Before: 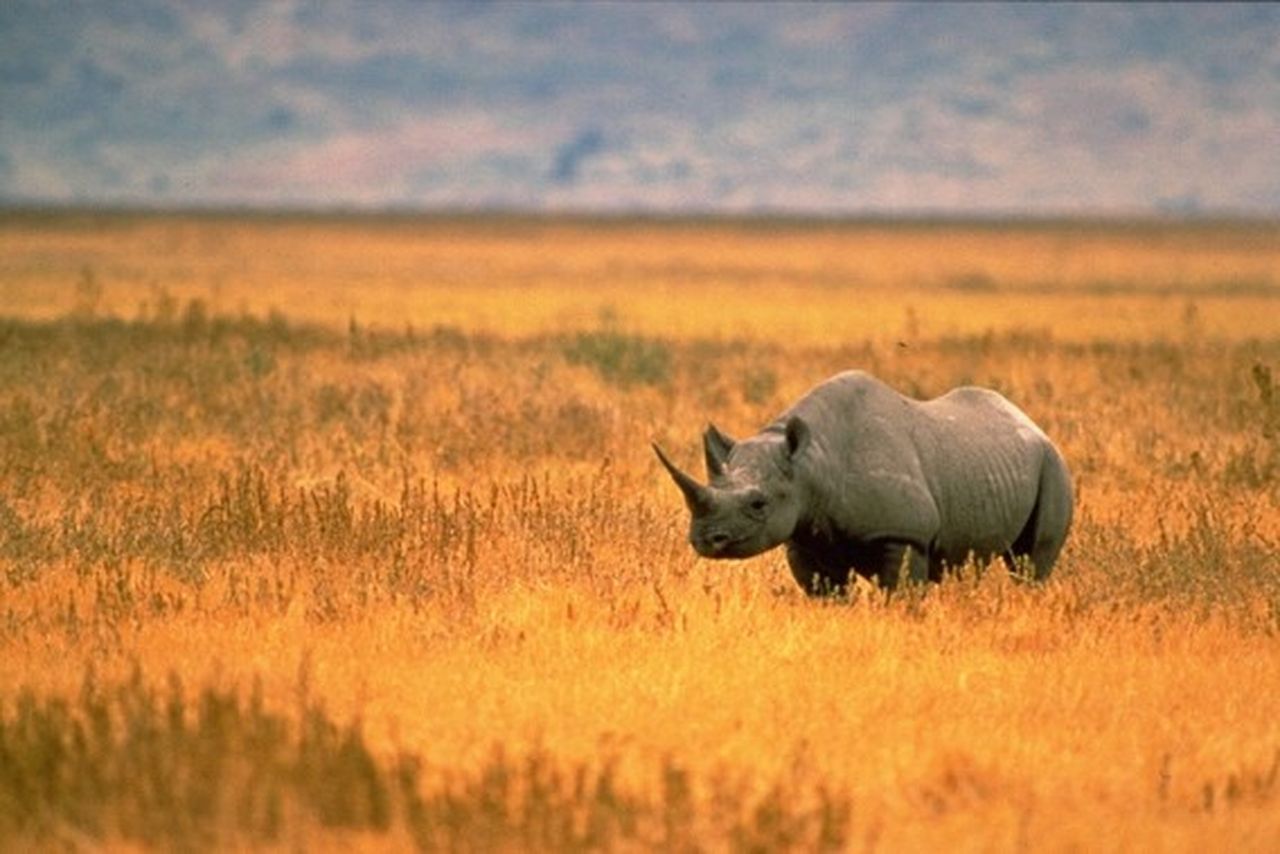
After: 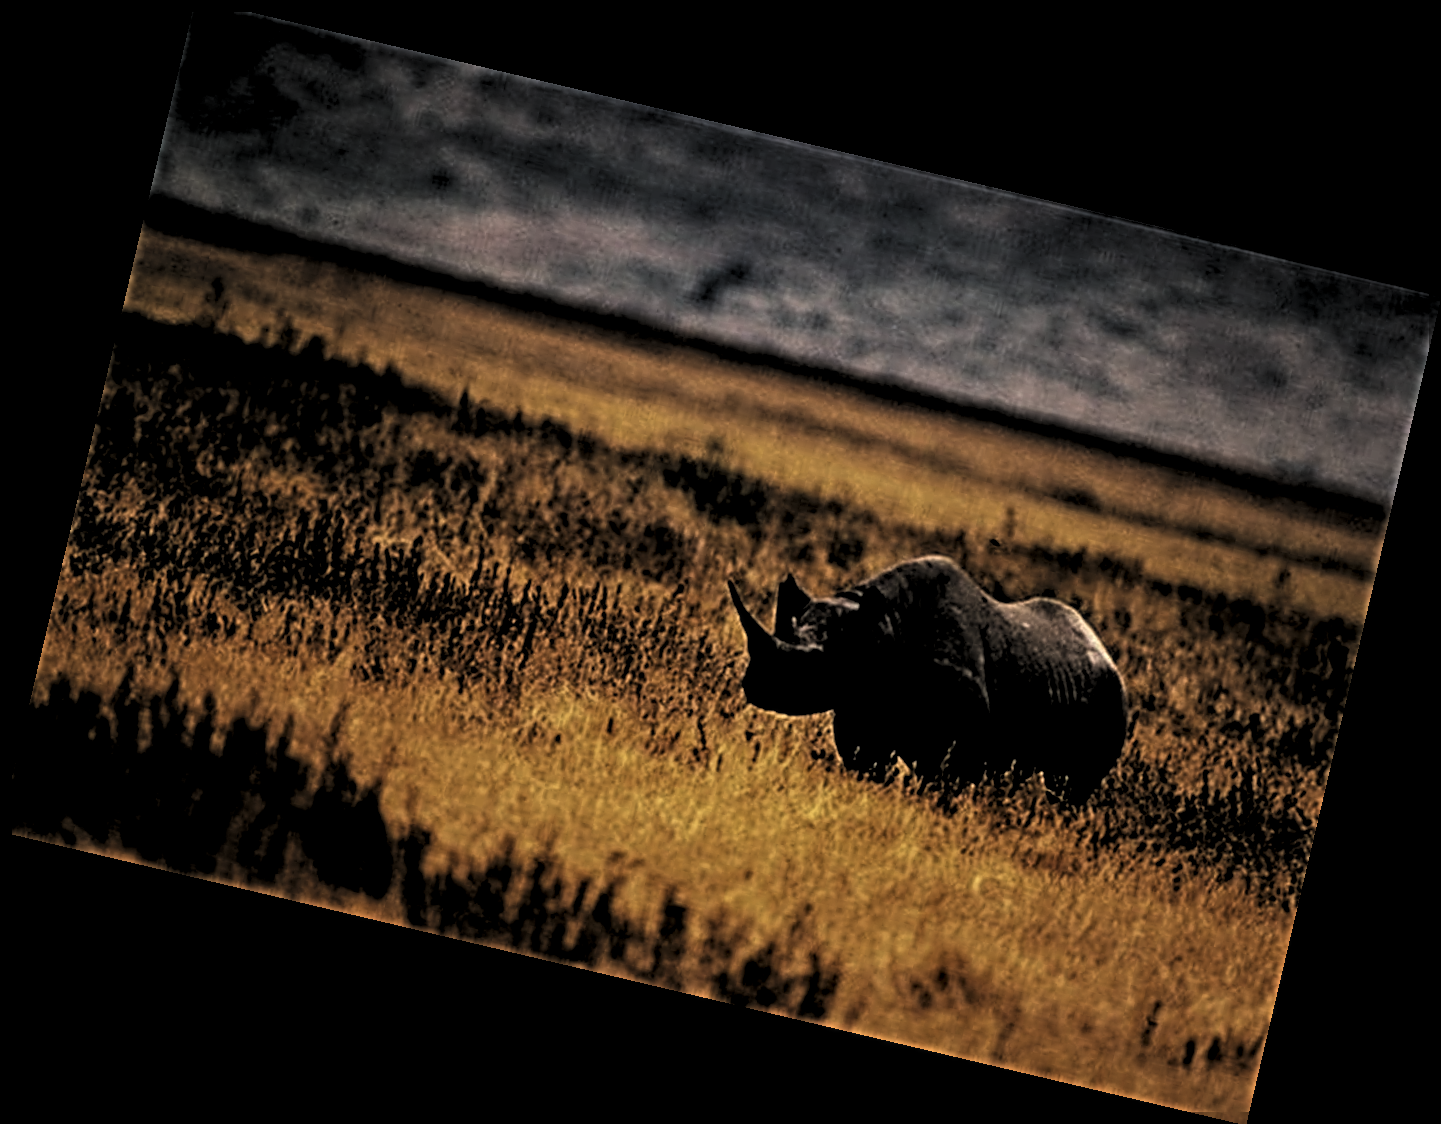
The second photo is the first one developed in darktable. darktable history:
rotate and perspective: rotation 13.27°, automatic cropping off
local contrast: on, module defaults
sharpen: radius 4.883
levels: levels [0.514, 0.759, 1]
